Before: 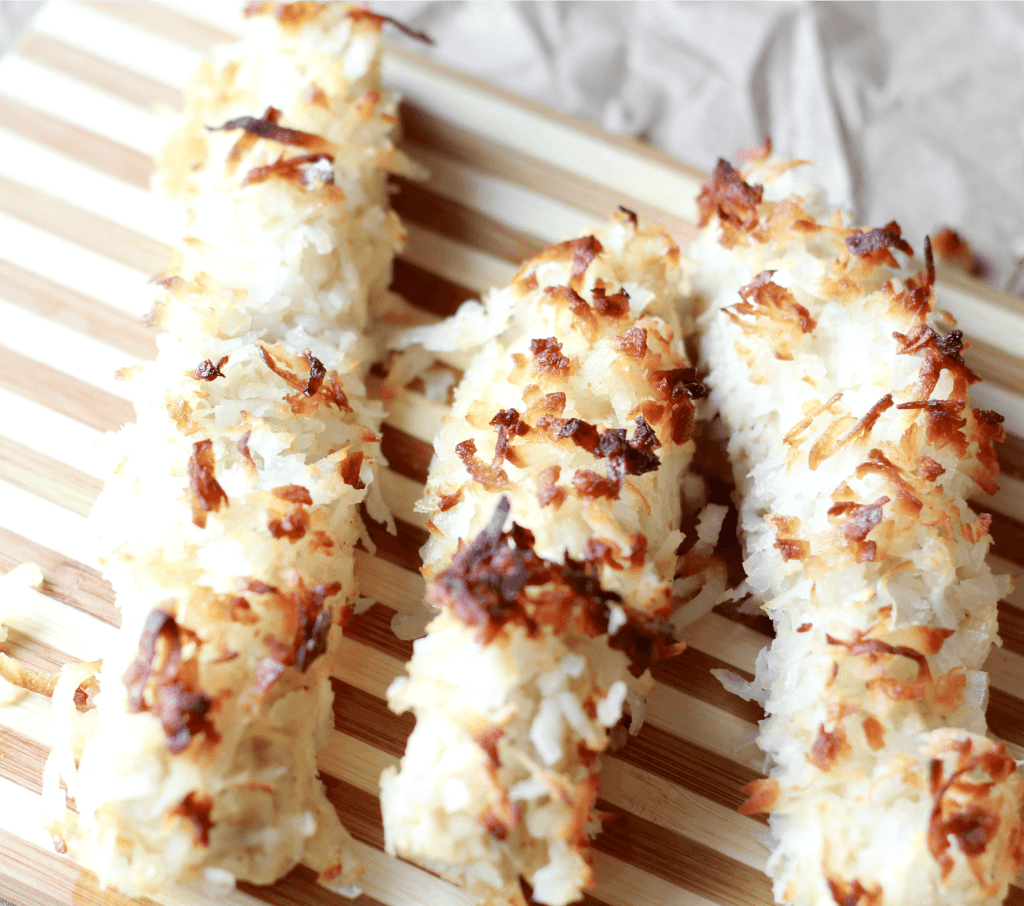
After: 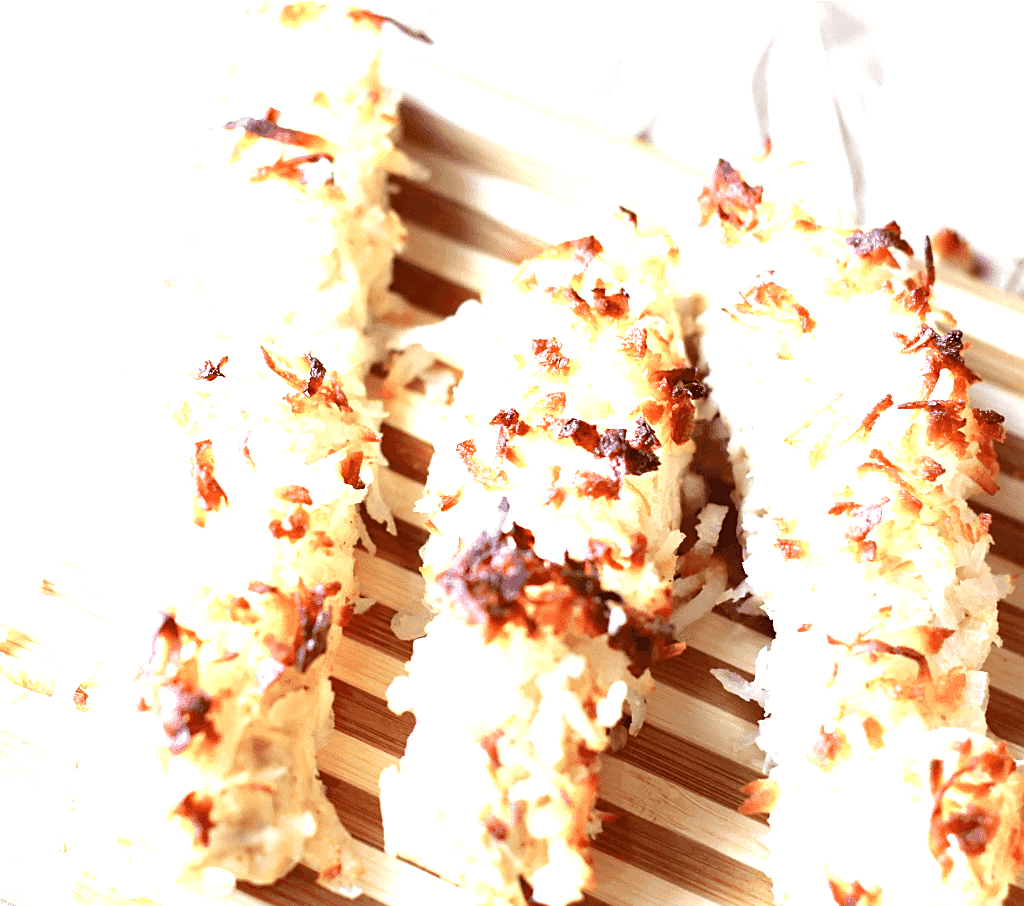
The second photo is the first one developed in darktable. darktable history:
exposure: black level correction 0, exposure 1.379 EV, compensate exposure bias true, compensate highlight preservation false
sharpen: on, module defaults
